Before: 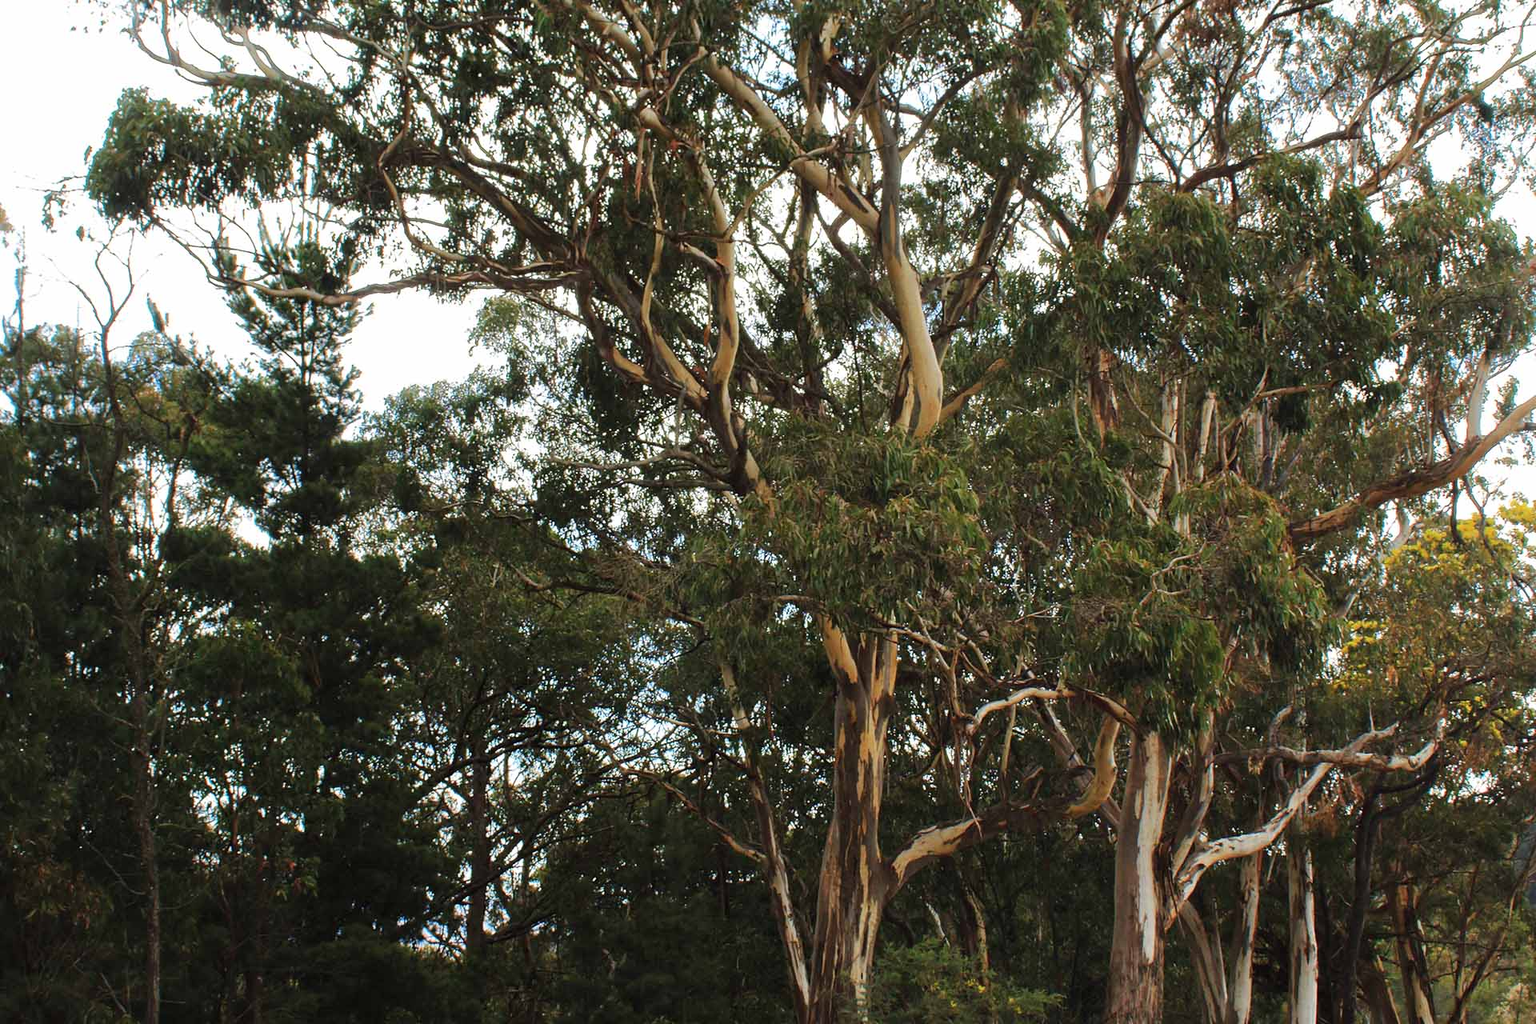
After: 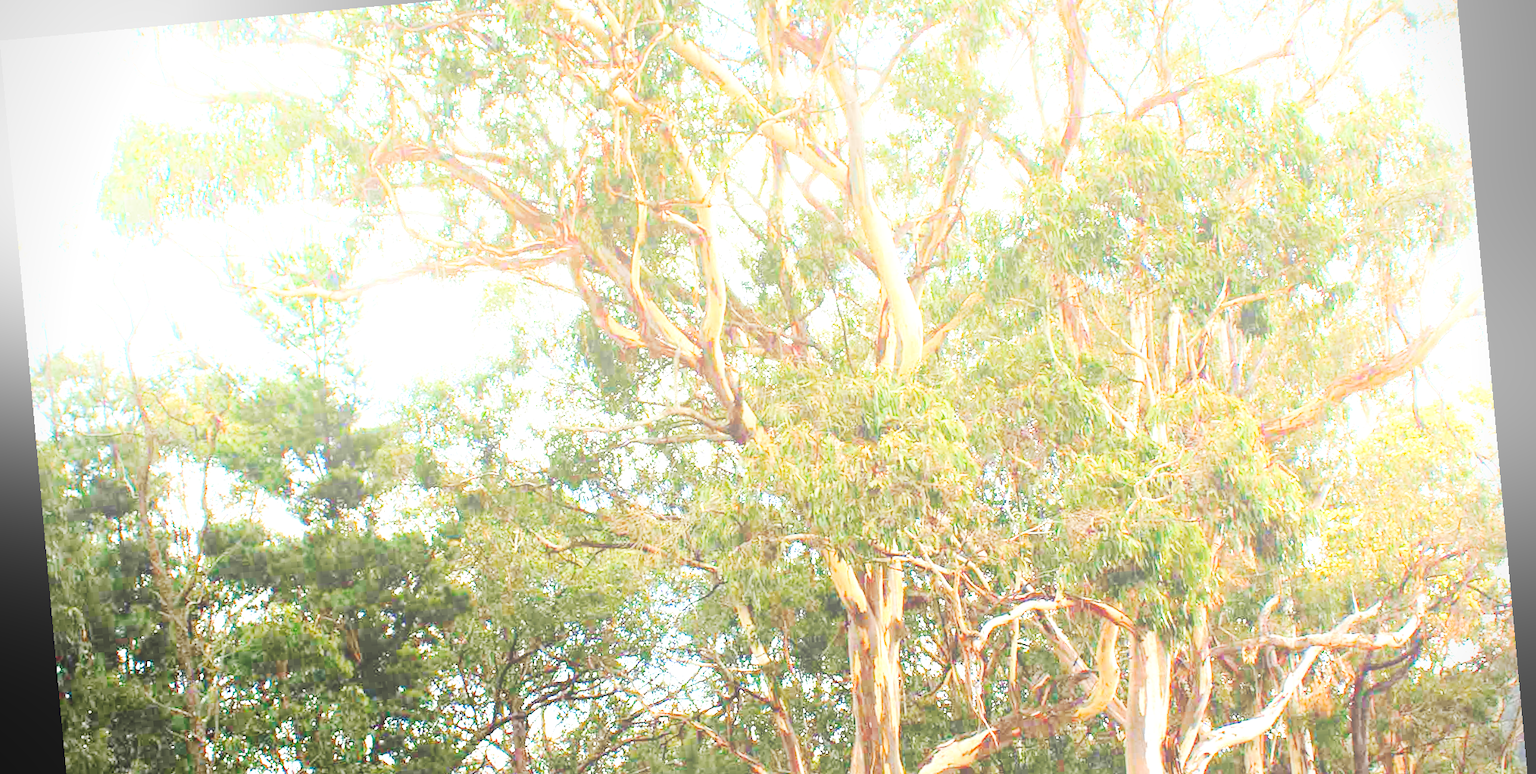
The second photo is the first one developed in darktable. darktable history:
velvia: strength 6%
vignetting: fall-off start 91.19%
exposure: black level correction 0, exposure 1.975 EV, compensate exposure bias true, compensate highlight preservation false
crop and rotate: top 8.293%, bottom 20.996%
rotate and perspective: rotation -5.2°, automatic cropping off
tone curve: curves: ch0 [(0, 0) (0.003, 0.015) (0.011, 0.021) (0.025, 0.032) (0.044, 0.046) (0.069, 0.062) (0.1, 0.08) (0.136, 0.117) (0.177, 0.165) (0.224, 0.221) (0.277, 0.298) (0.335, 0.385) (0.399, 0.469) (0.468, 0.558) (0.543, 0.637) (0.623, 0.708) (0.709, 0.771) (0.801, 0.84) (0.898, 0.907) (1, 1)], preserve colors none
bloom: size 38%, threshold 95%, strength 30%
base curve: curves: ch0 [(0, 0) (0.028, 0.03) (0.121, 0.232) (0.46, 0.748) (0.859, 0.968) (1, 1)], preserve colors none
